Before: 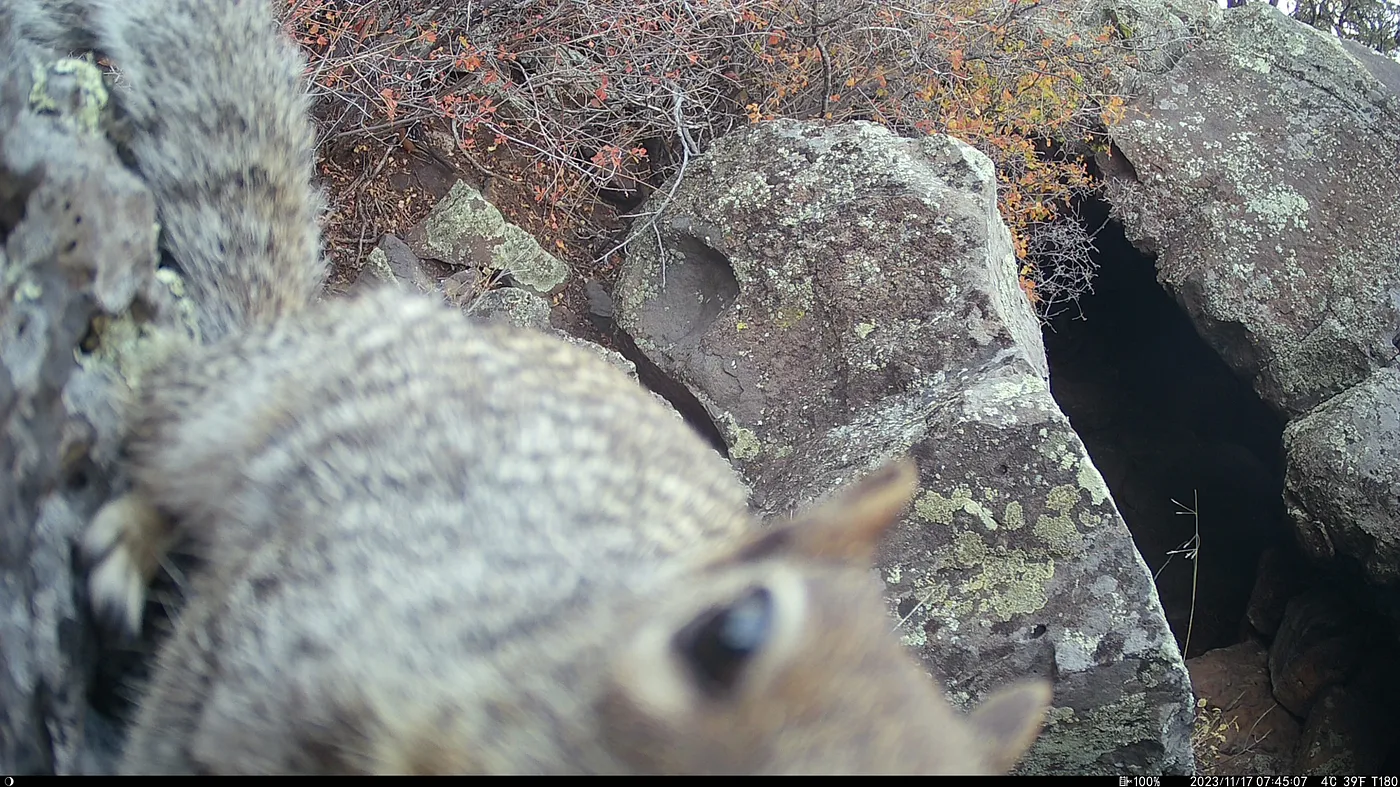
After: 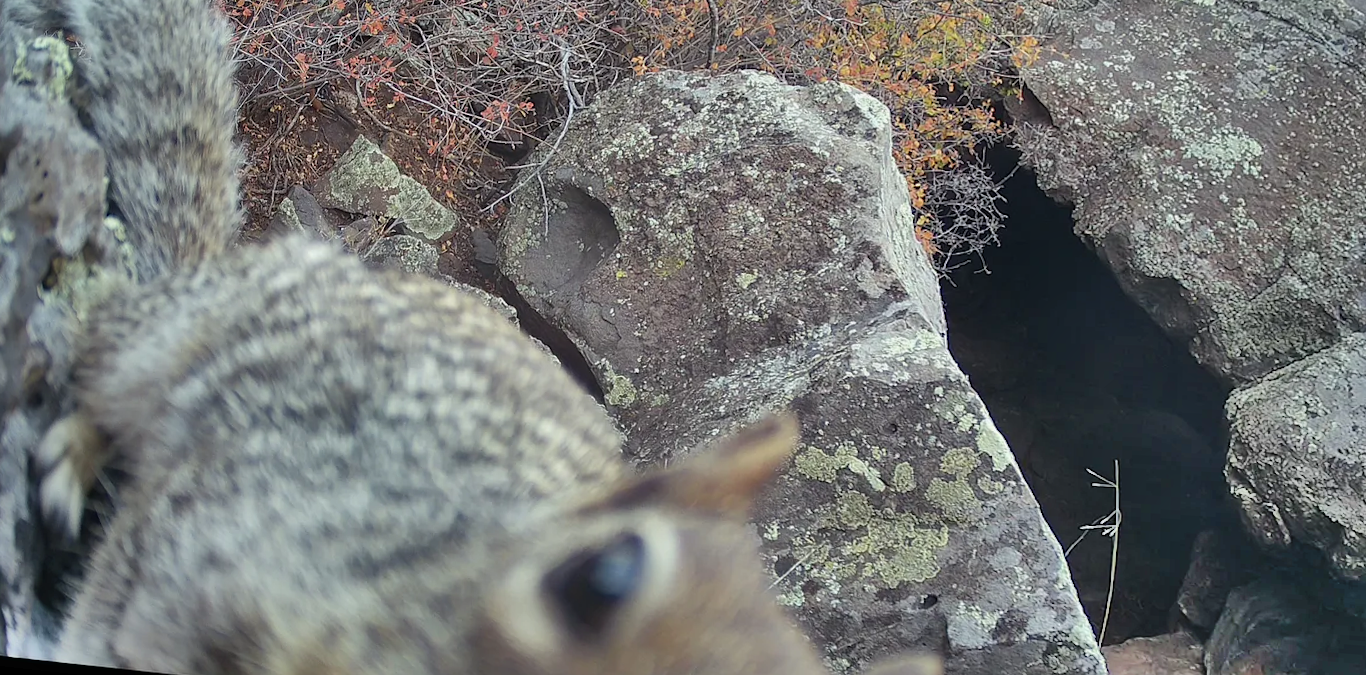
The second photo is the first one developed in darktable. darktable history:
rotate and perspective: rotation 1.69°, lens shift (vertical) -0.023, lens shift (horizontal) -0.291, crop left 0.025, crop right 0.988, crop top 0.092, crop bottom 0.842
shadows and highlights: radius 123.98, shadows 100, white point adjustment -3, highlights -100, highlights color adjustment 89.84%, soften with gaussian
